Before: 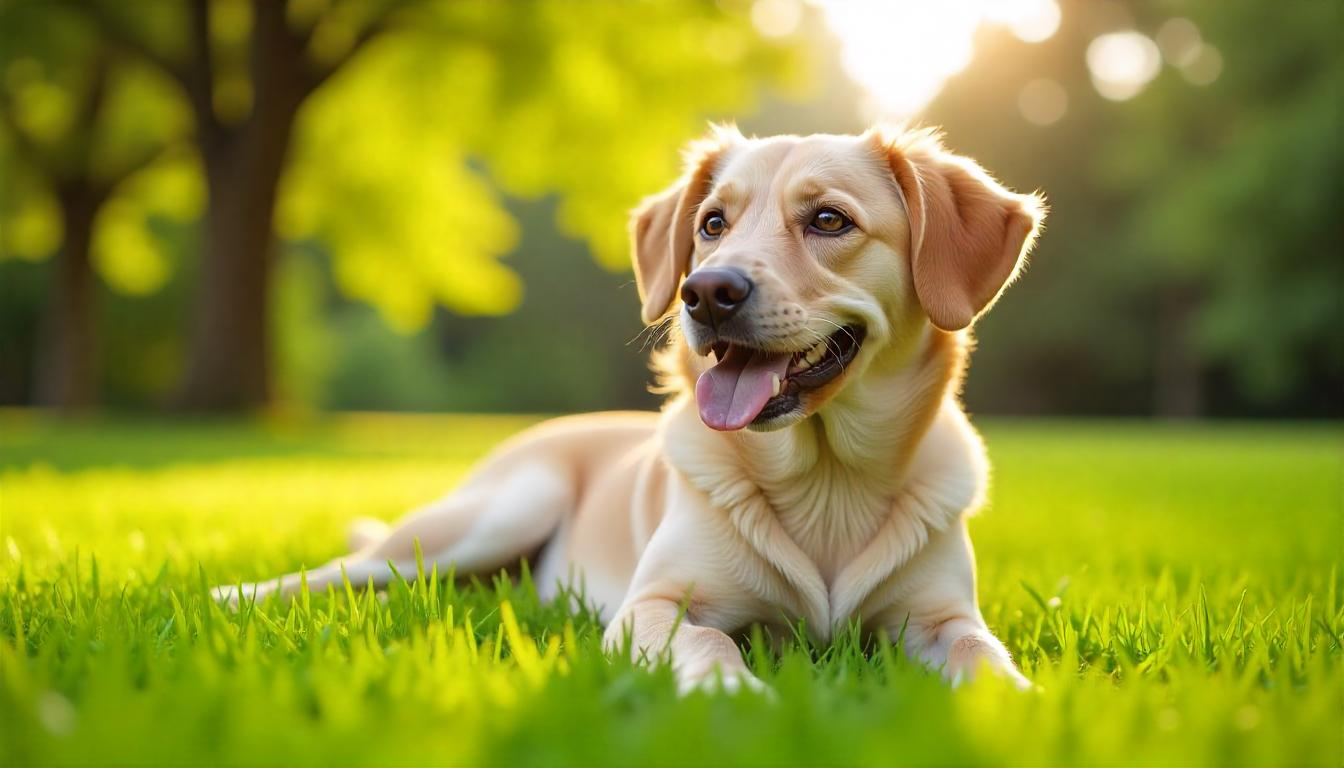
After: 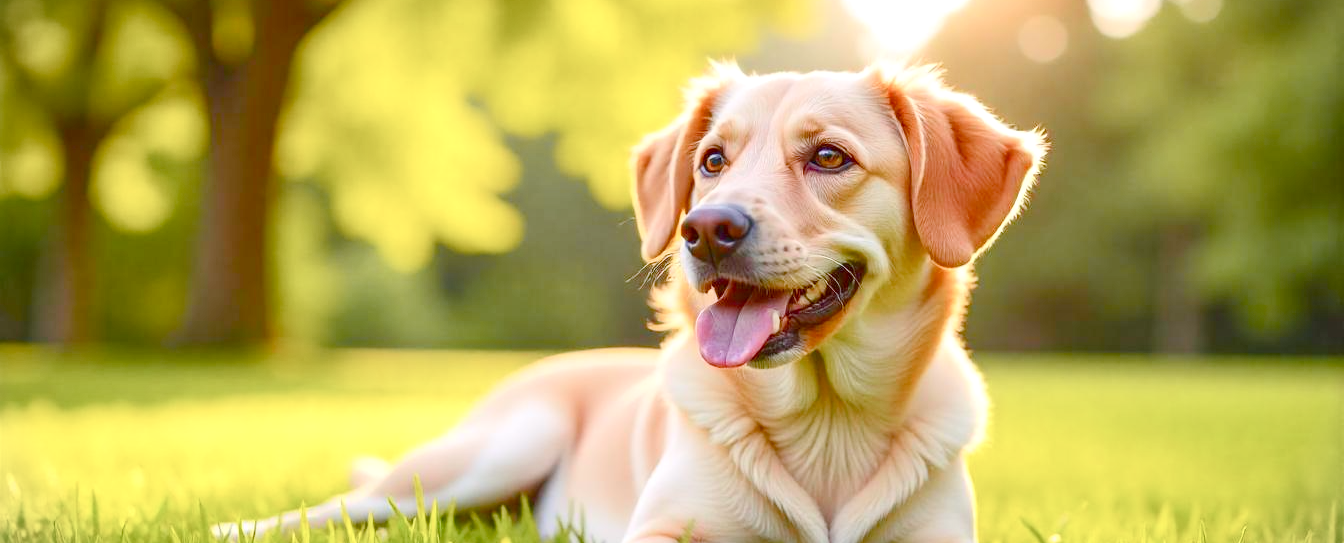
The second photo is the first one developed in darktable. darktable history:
crop and rotate: top 8.293%, bottom 20.996%
shadows and highlights: shadows 75, highlights -25, soften with gaussian
exposure: black level correction 0, exposure 1.1 EV, compensate exposure bias true, compensate highlight preservation false
color balance rgb: shadows lift › chroma 1%, shadows lift › hue 113°, highlights gain › chroma 0.2%, highlights gain › hue 333°, perceptual saturation grading › global saturation 20%, perceptual saturation grading › highlights -50%, perceptual saturation grading › shadows 25%, contrast -30%
tone curve: curves: ch0 [(0, 0.036) (0.119, 0.115) (0.461, 0.479) (0.715, 0.767) (0.817, 0.865) (1, 0.998)]; ch1 [(0, 0) (0.377, 0.416) (0.44, 0.461) (0.487, 0.49) (0.514, 0.525) (0.538, 0.561) (0.67, 0.713) (1, 1)]; ch2 [(0, 0) (0.38, 0.405) (0.463, 0.445) (0.492, 0.486) (0.529, 0.533) (0.578, 0.59) (0.653, 0.698) (1, 1)], color space Lab, independent channels, preserve colors none
vignetting: fall-off start 100%, brightness -0.282, width/height ratio 1.31
local contrast: on, module defaults
